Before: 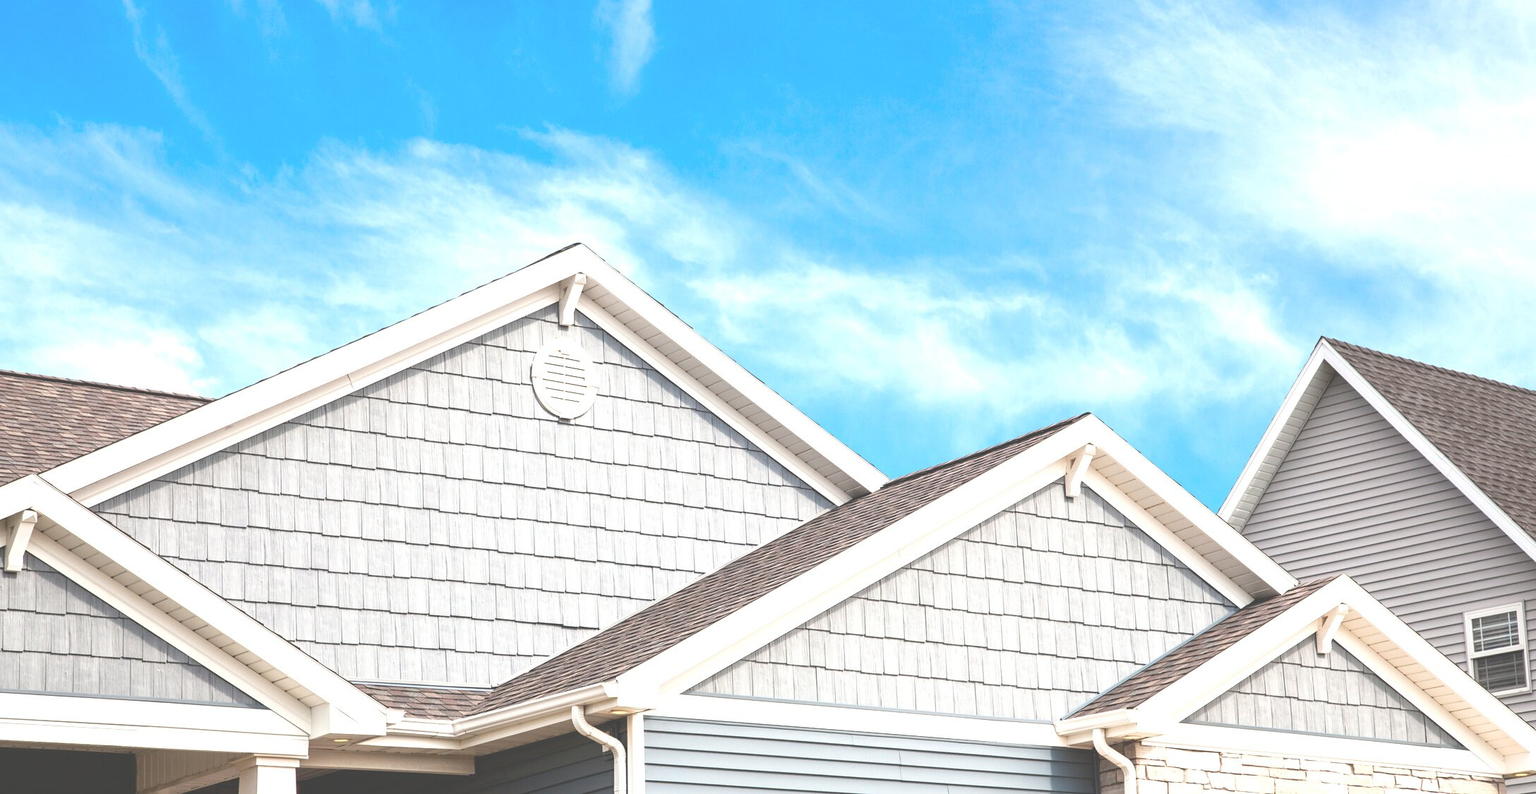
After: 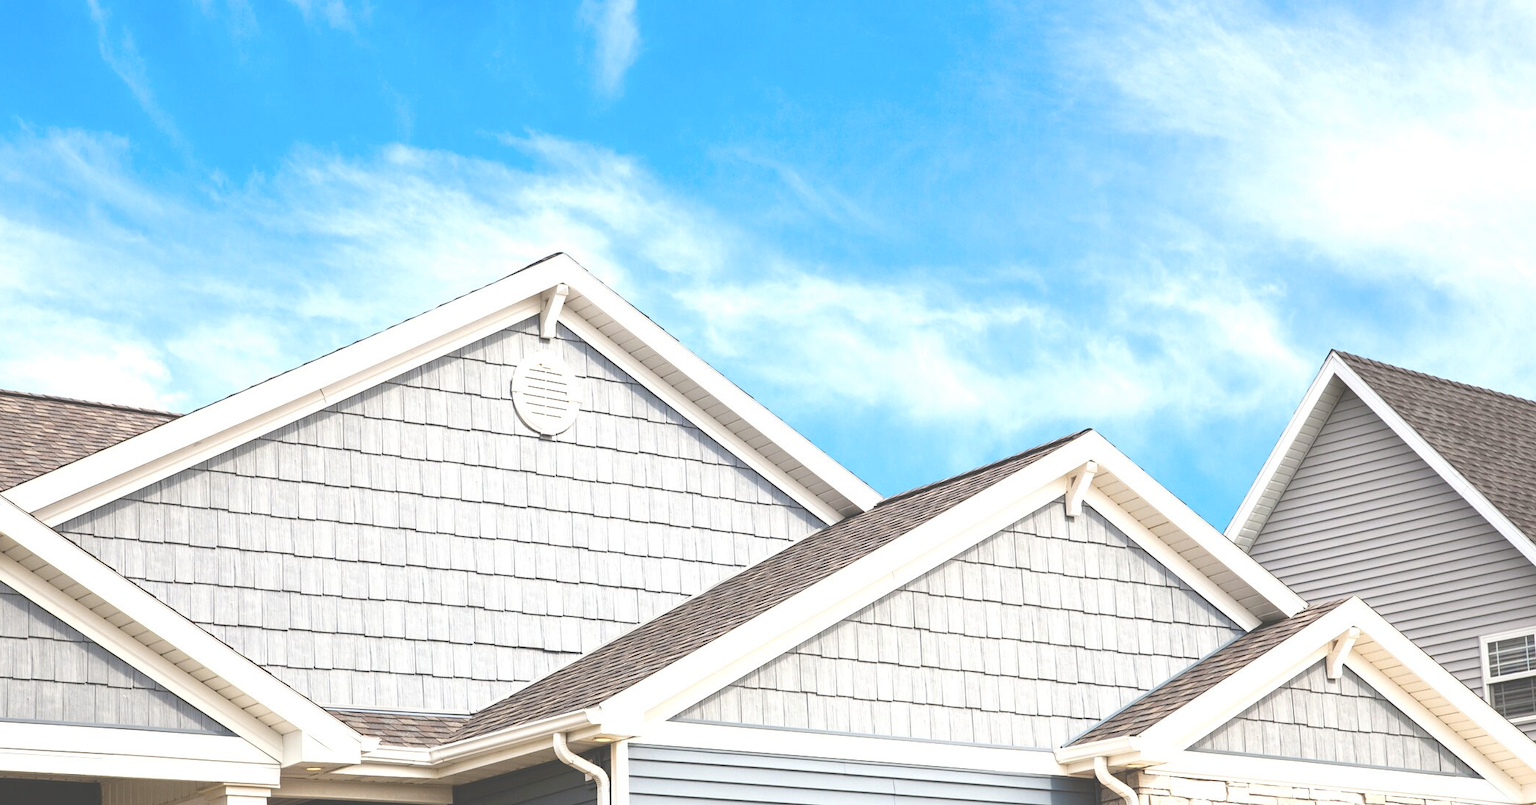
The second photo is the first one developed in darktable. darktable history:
color contrast: green-magenta contrast 0.8, blue-yellow contrast 1.1, unbound 0
crop and rotate: left 2.536%, right 1.107%, bottom 2.246%
